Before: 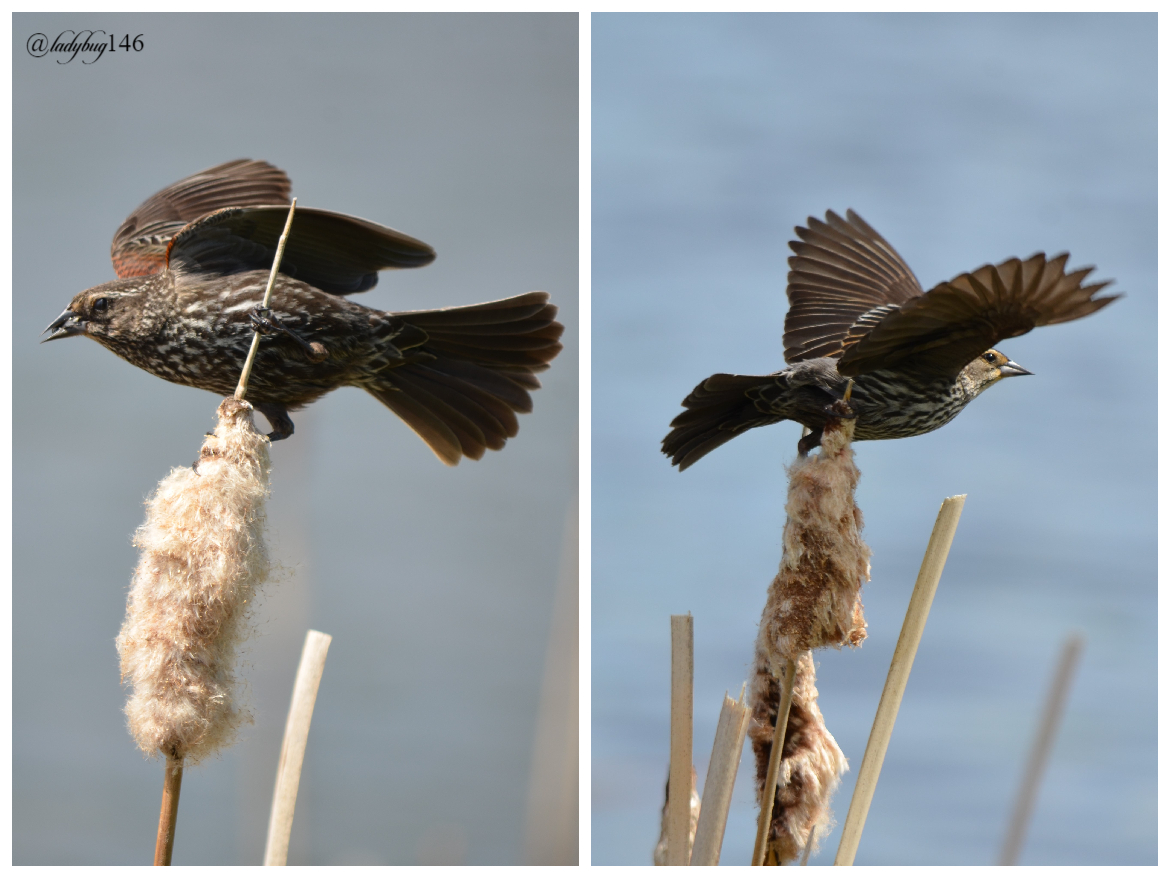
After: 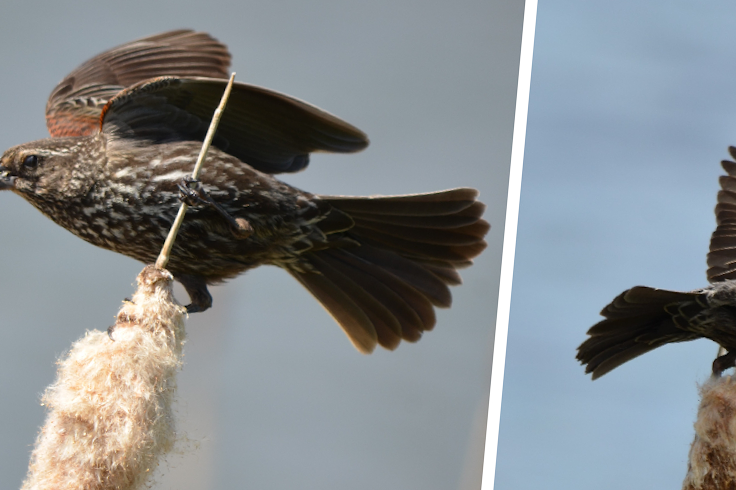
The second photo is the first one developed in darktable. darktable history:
crop and rotate: angle -5.18°, left 2.228%, top 6.921%, right 27.474%, bottom 30.586%
